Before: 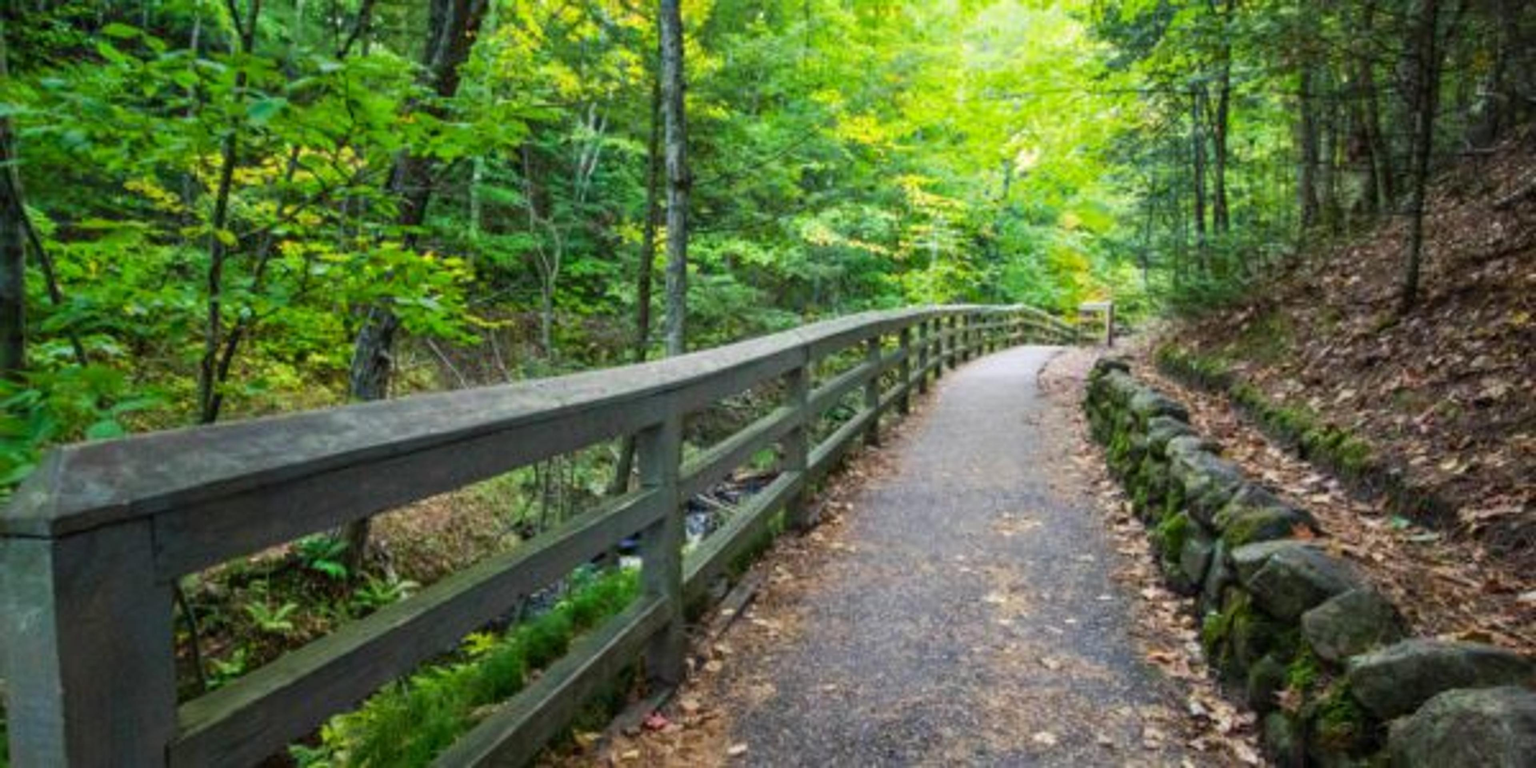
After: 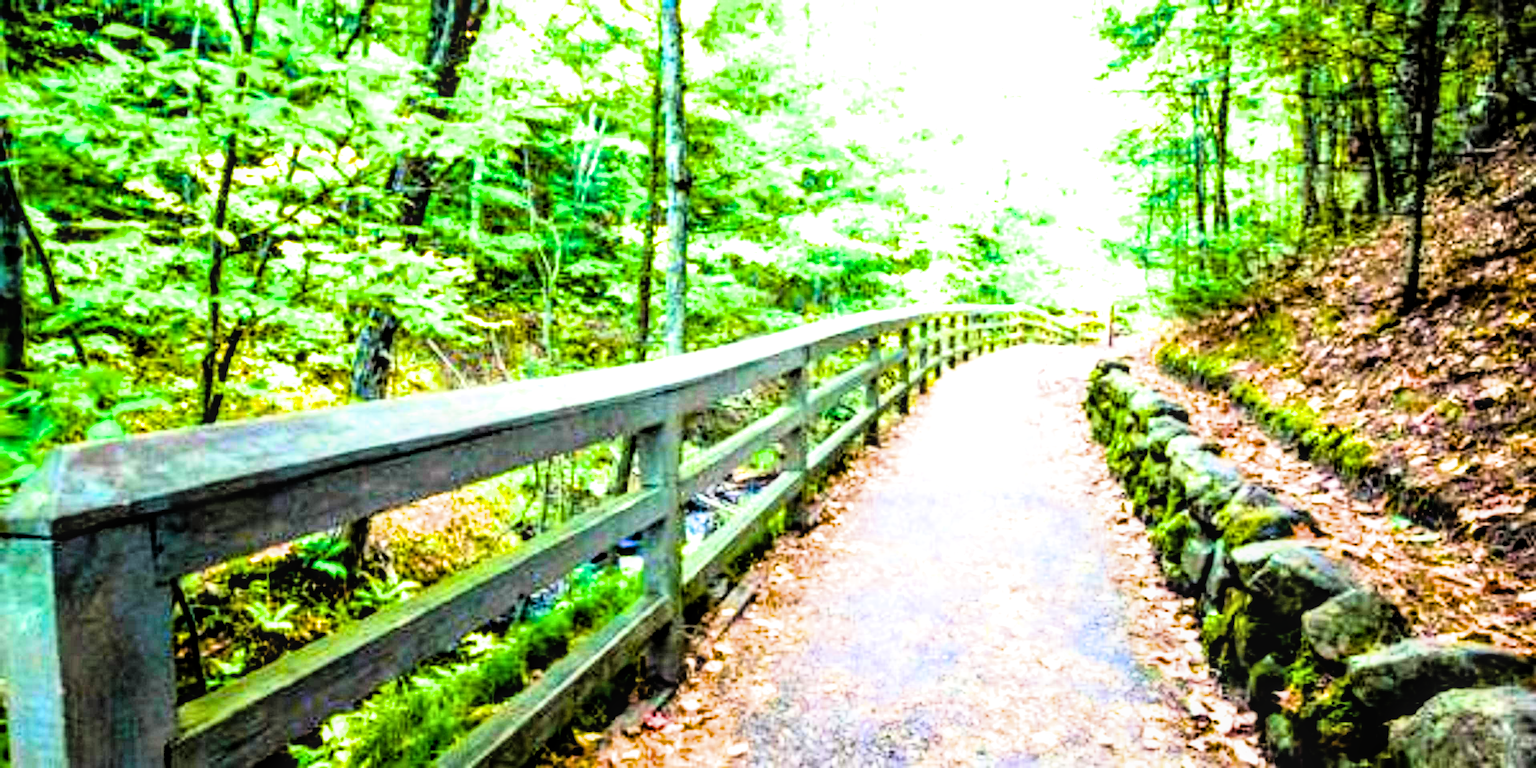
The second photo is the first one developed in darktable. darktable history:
local contrast: on, module defaults
color balance rgb: perceptual saturation grading › global saturation 37.023%, perceptual saturation grading › shadows 36.156%, perceptual brilliance grading › global brilliance 12.203%, perceptual brilliance grading › highlights 14.88%, global vibrance 50.172%
sharpen: on, module defaults
tone equalizer: -7 EV 0.143 EV, -6 EV 0.579 EV, -5 EV 1.18 EV, -4 EV 1.32 EV, -3 EV 1.17 EV, -2 EV 0.6 EV, -1 EV 0.153 EV, edges refinement/feathering 500, mask exposure compensation -1.57 EV, preserve details no
exposure: black level correction 0, exposure 0.199 EV, compensate exposure bias true, compensate highlight preservation false
filmic rgb: black relative exposure -3.71 EV, white relative exposure 2.77 EV, dynamic range scaling -5.1%, hardness 3.03
color zones: curves: ch0 [(0.068, 0.464) (0.25, 0.5) (0.48, 0.508) (0.75, 0.536) (0.886, 0.476) (0.967, 0.456)]; ch1 [(0.066, 0.456) (0.25, 0.5) (0.616, 0.508) (0.746, 0.56) (0.934, 0.444)]
